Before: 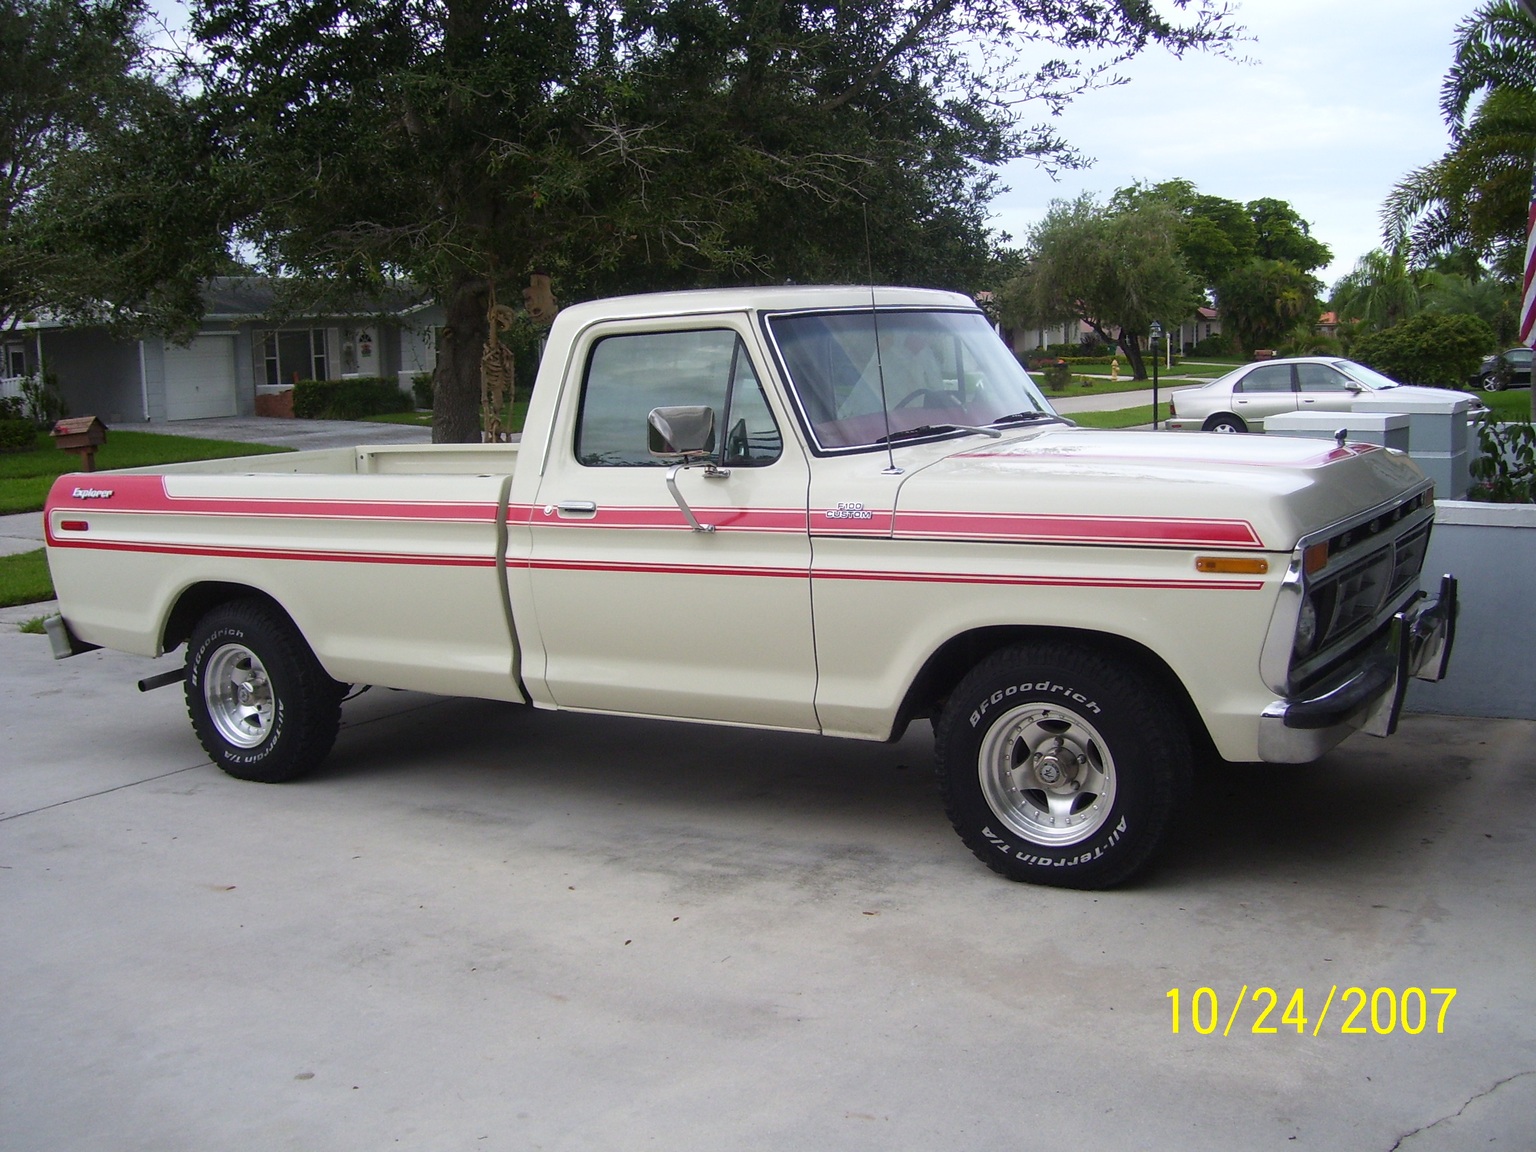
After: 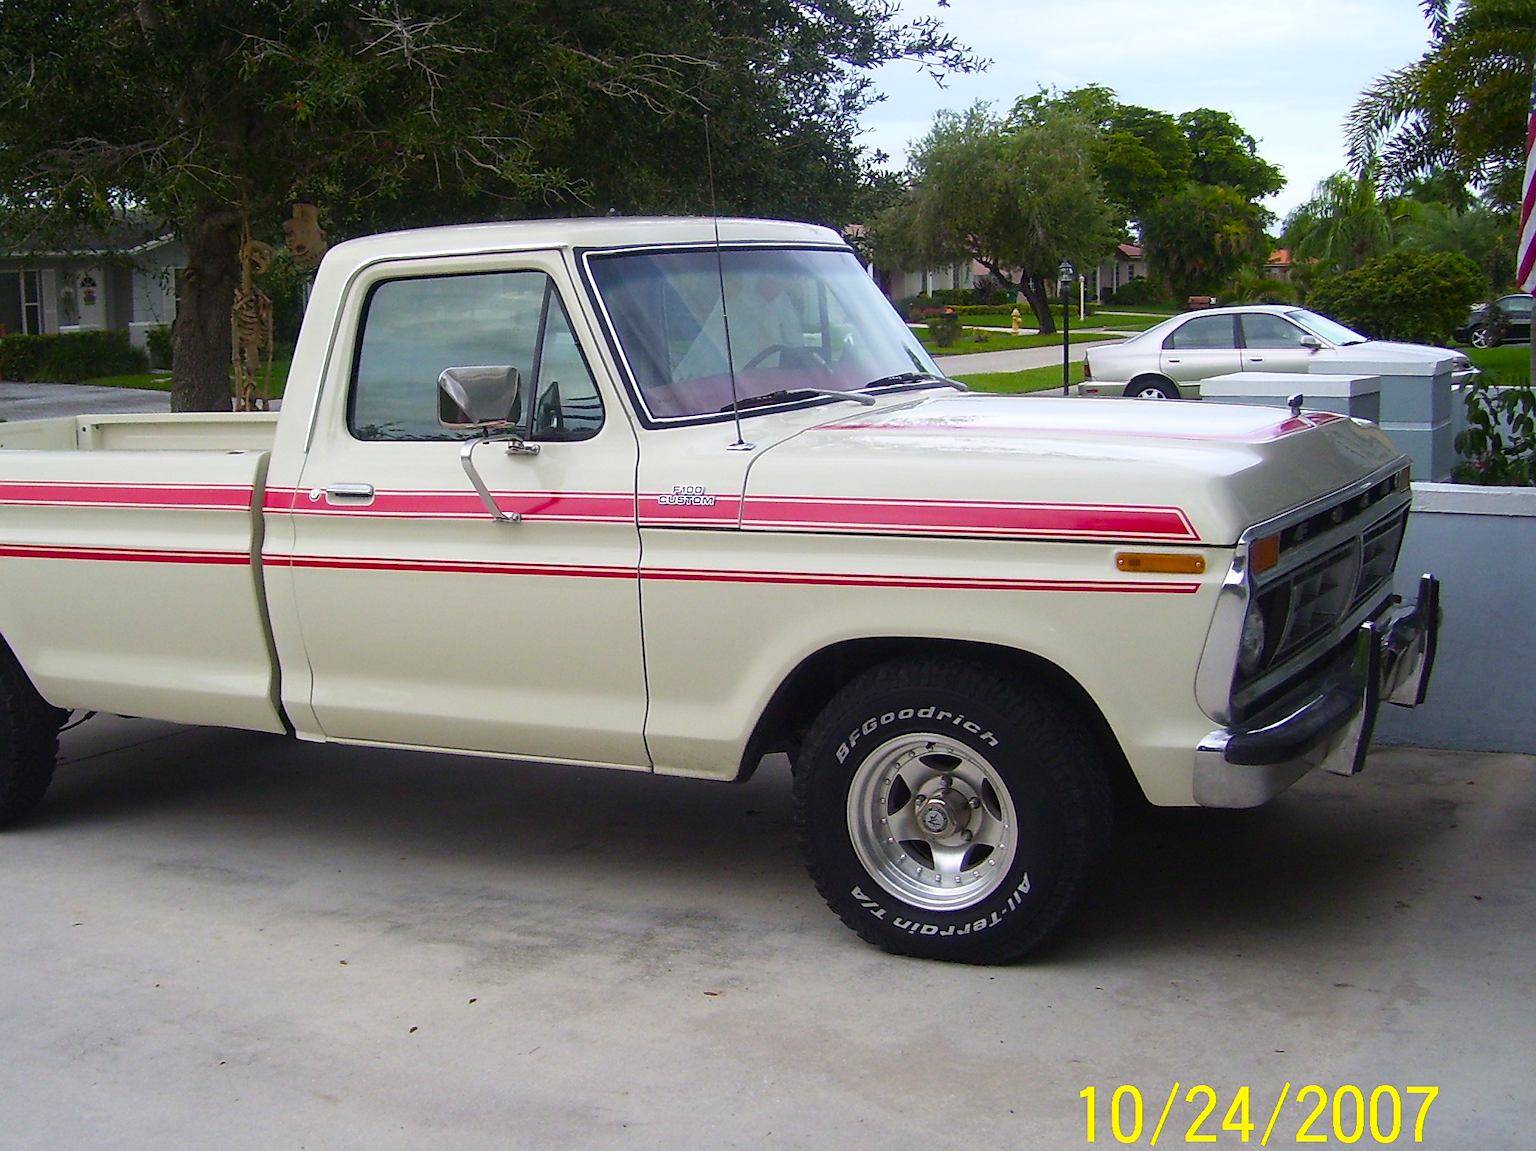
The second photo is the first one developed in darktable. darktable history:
crop: left 19.159%, top 9.58%, bottom 9.58%
sharpen: radius 1.864, amount 0.398, threshold 1.271
color balance rgb: perceptual saturation grading › global saturation 30%, global vibrance 10%
